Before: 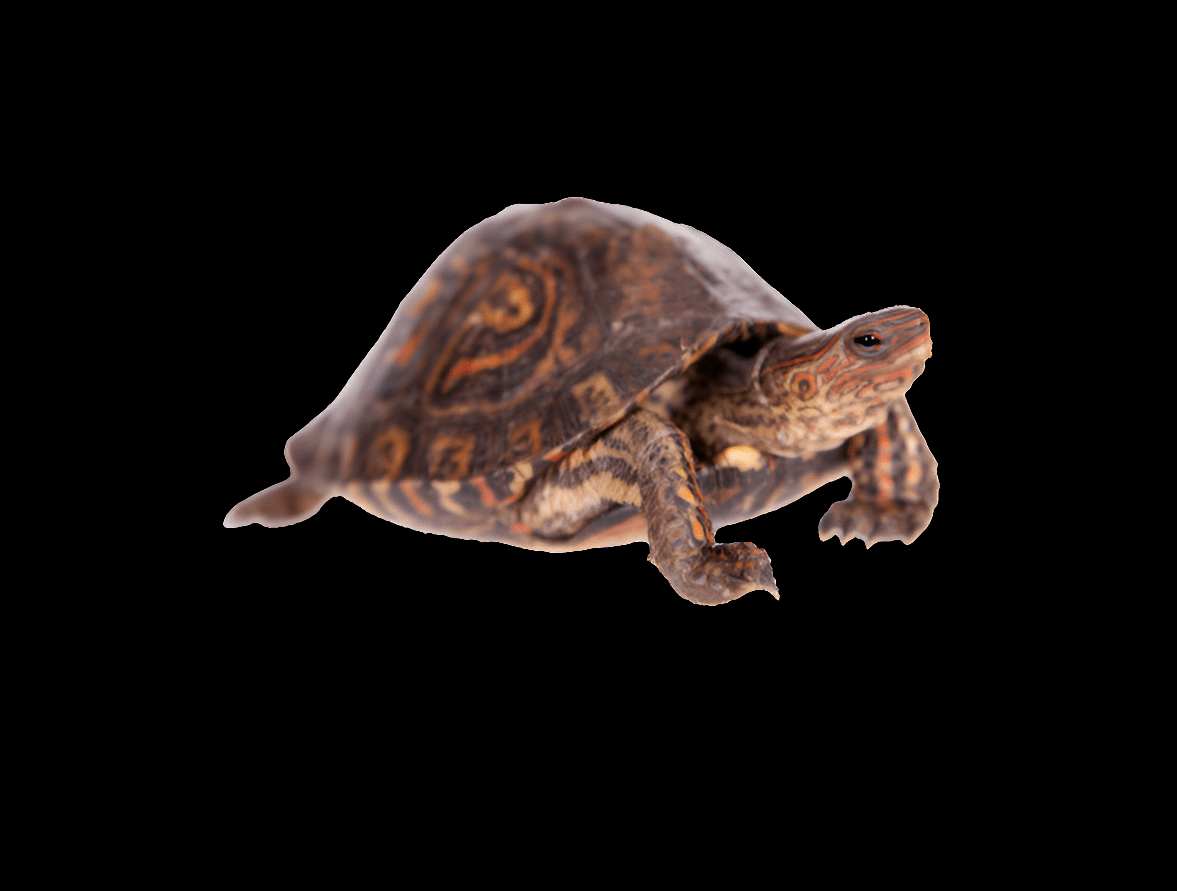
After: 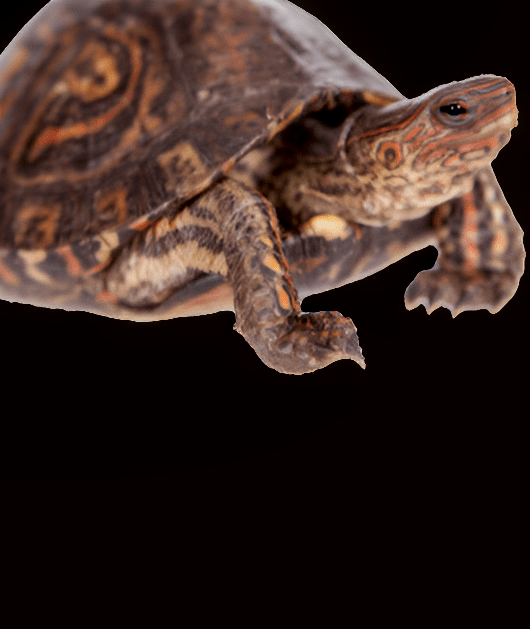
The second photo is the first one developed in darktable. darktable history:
color correction: highlights a* -2.85, highlights b* -2.05, shadows a* 2.21, shadows b* 2.88
exposure: exposure -0.275 EV, compensate highlight preservation false
crop: left 35.239%, top 25.955%, right 19.693%, bottom 3.421%
local contrast: detail 130%
